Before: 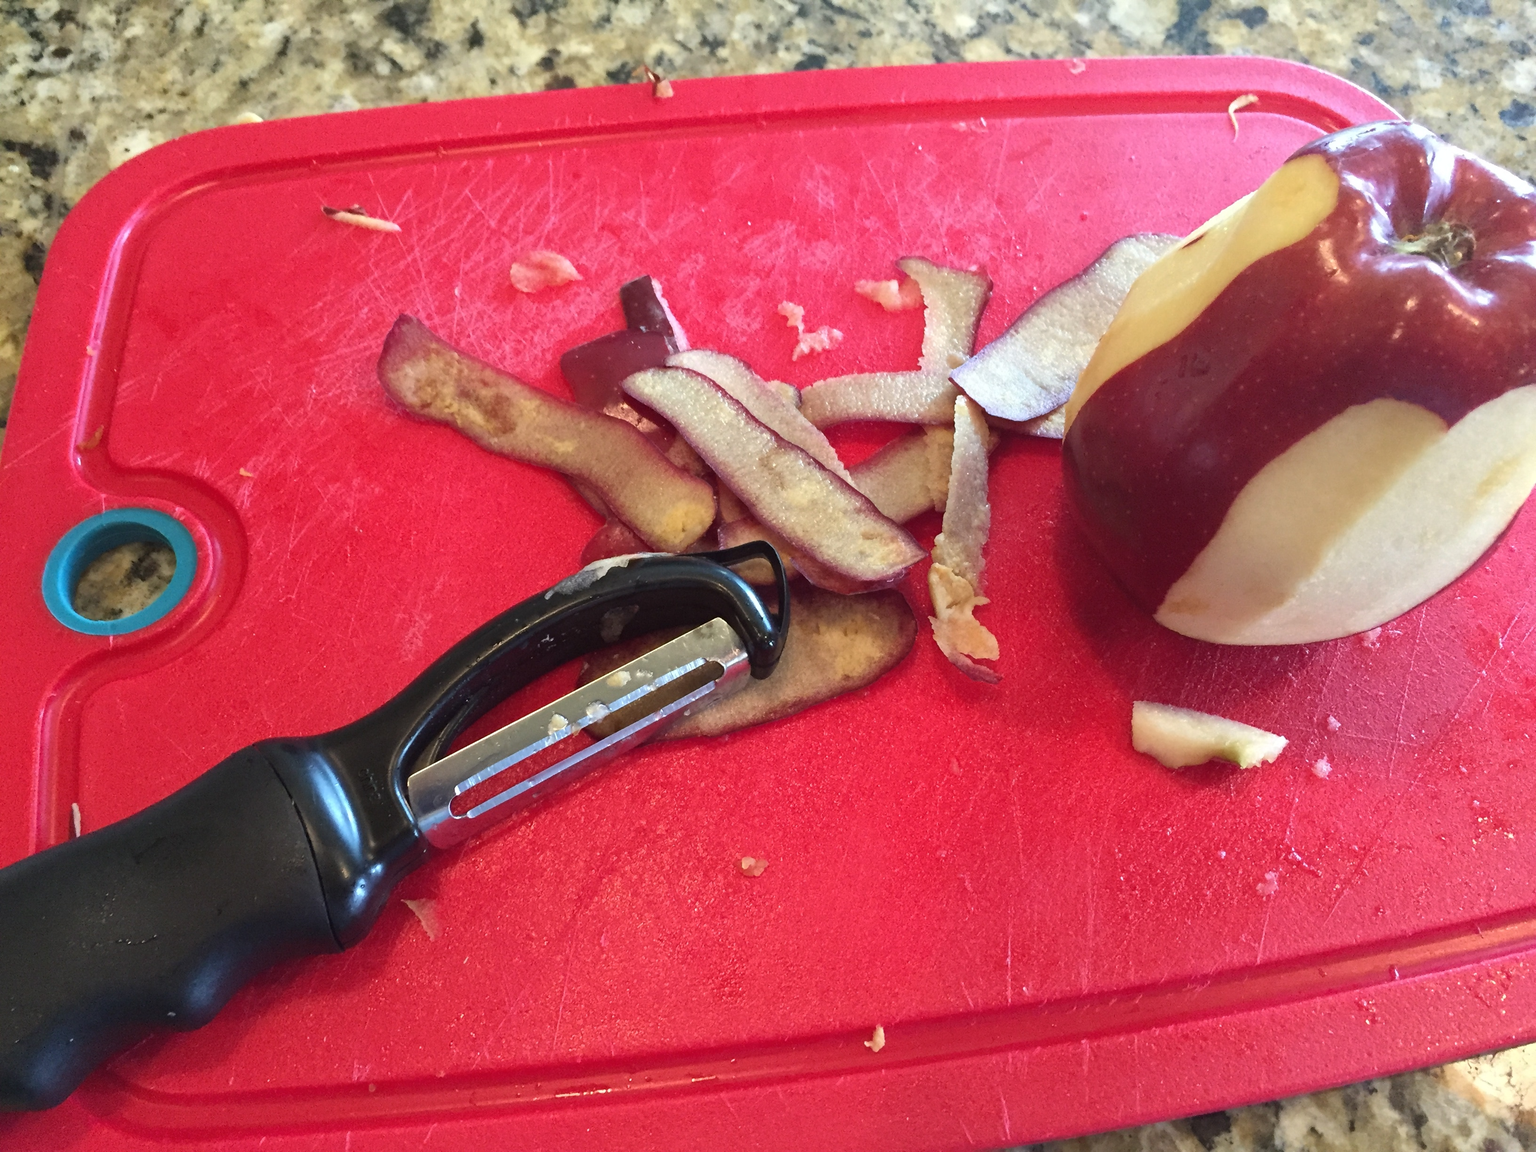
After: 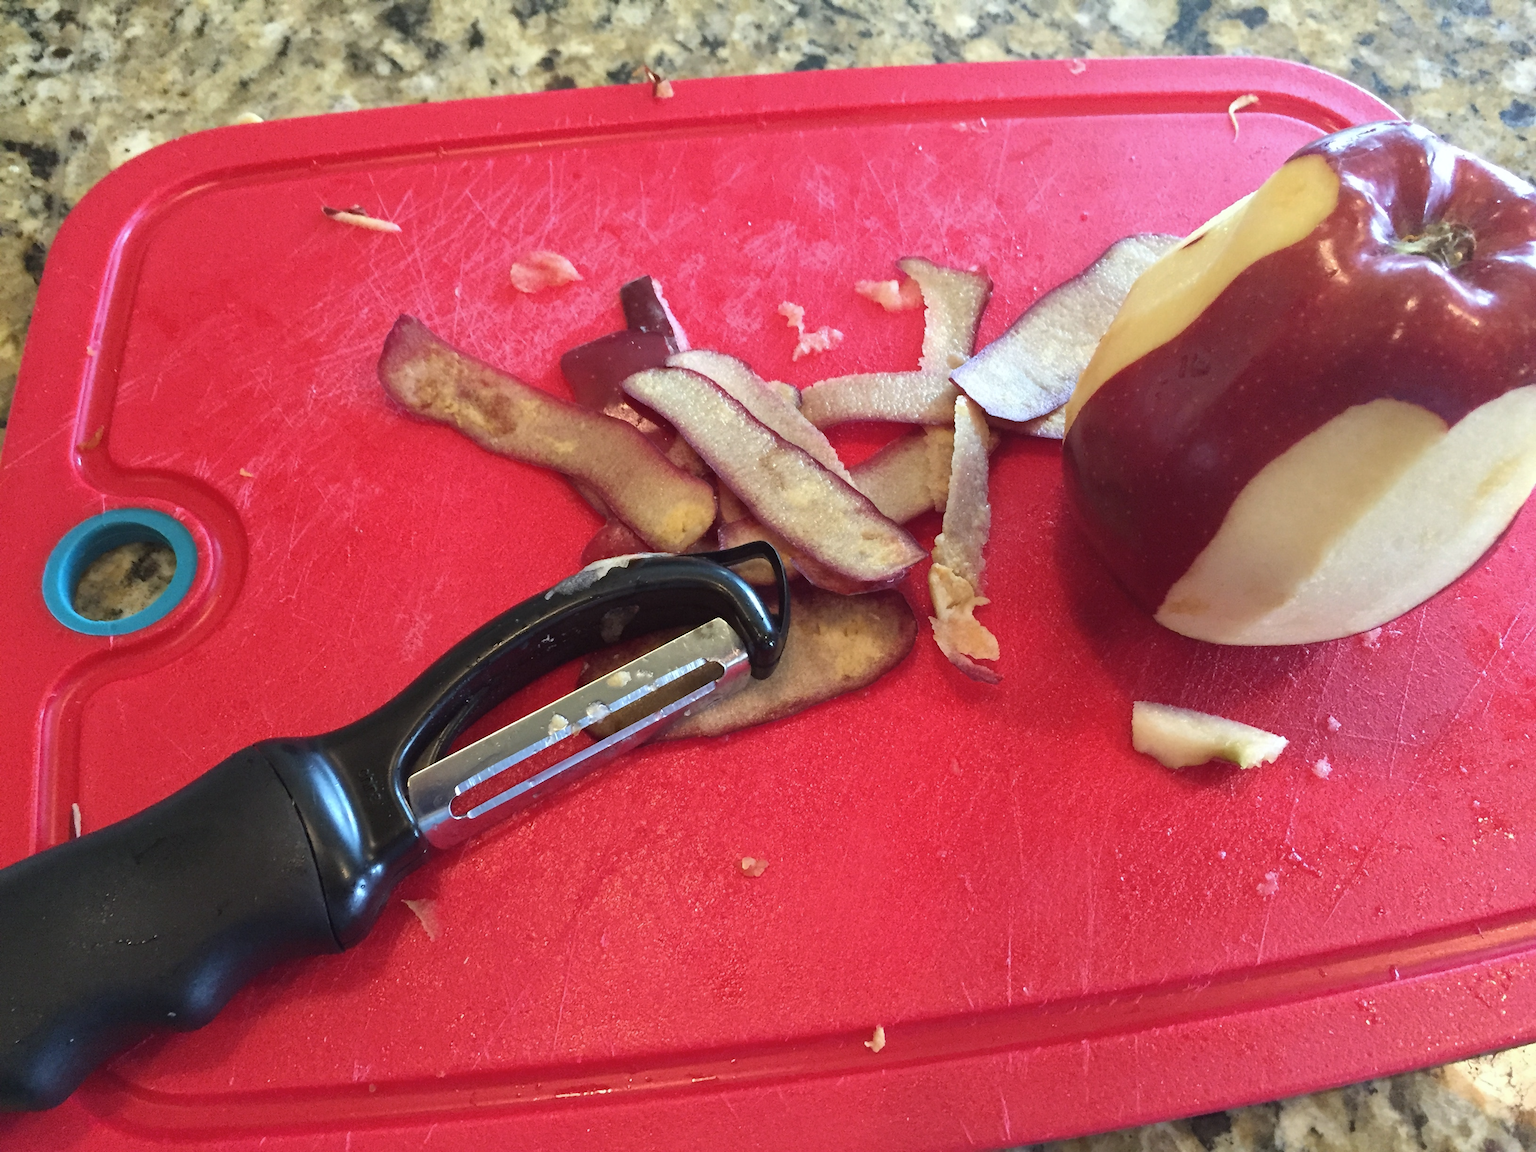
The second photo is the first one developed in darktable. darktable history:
white balance: red 0.986, blue 1.01
color contrast: green-magenta contrast 0.96
